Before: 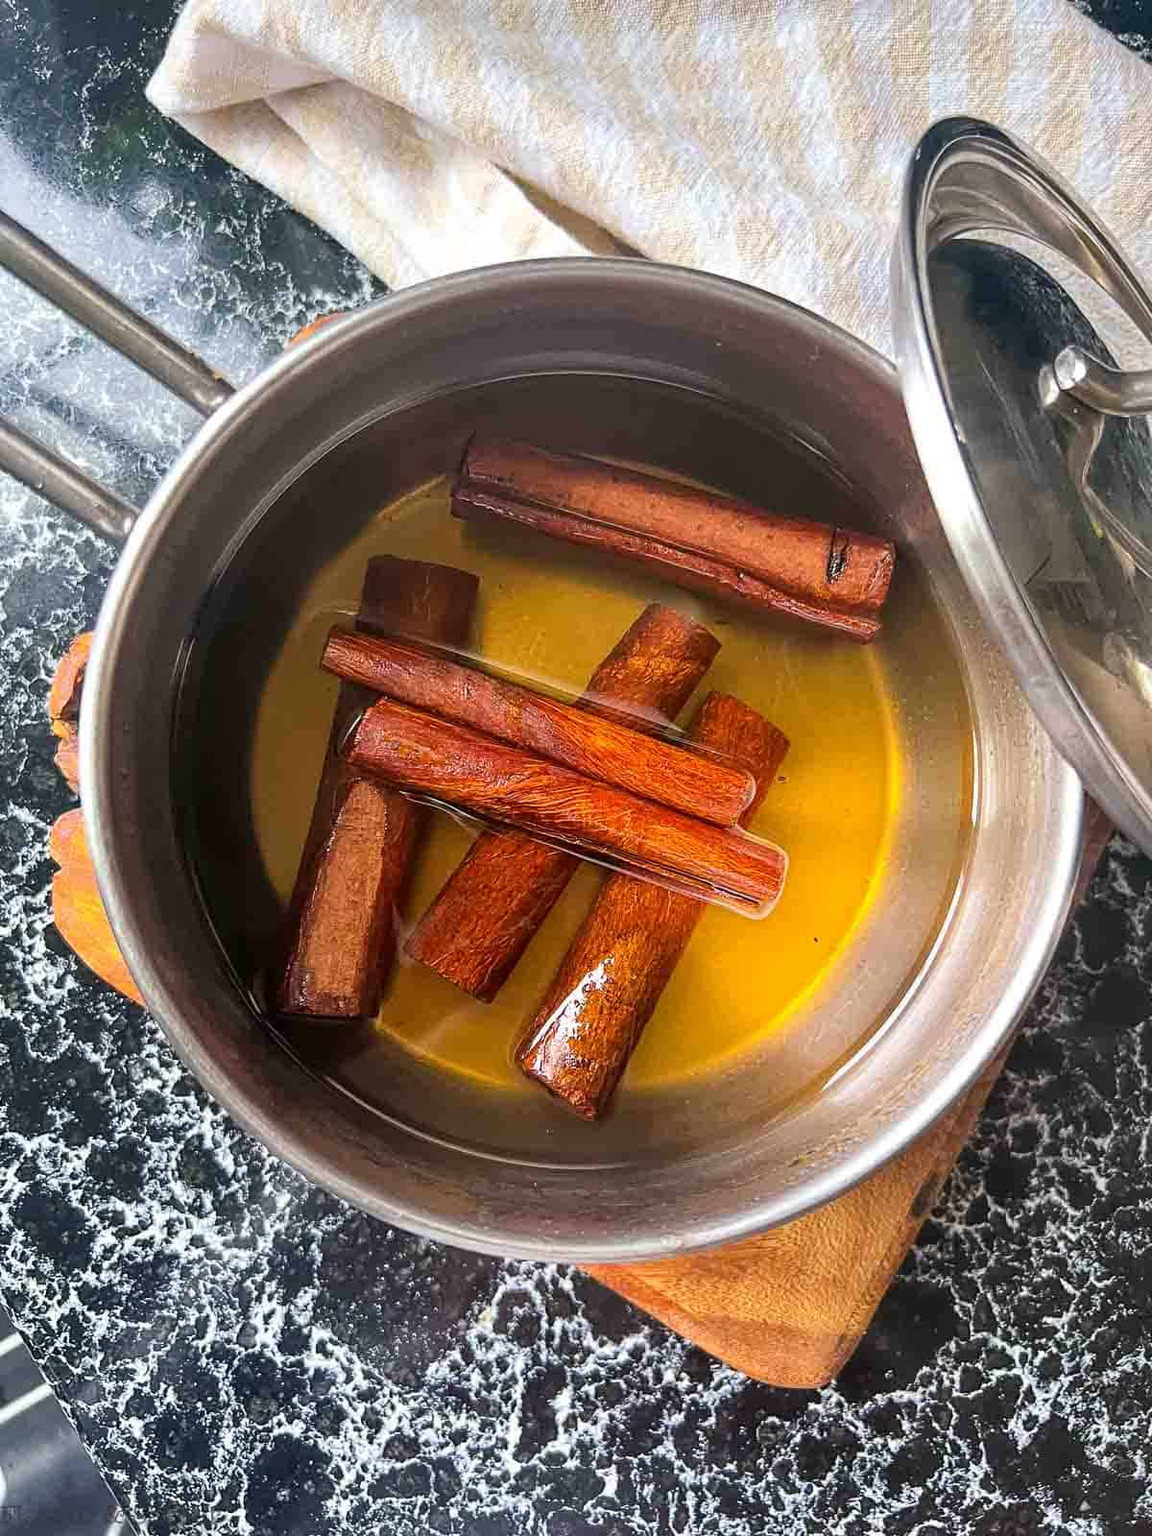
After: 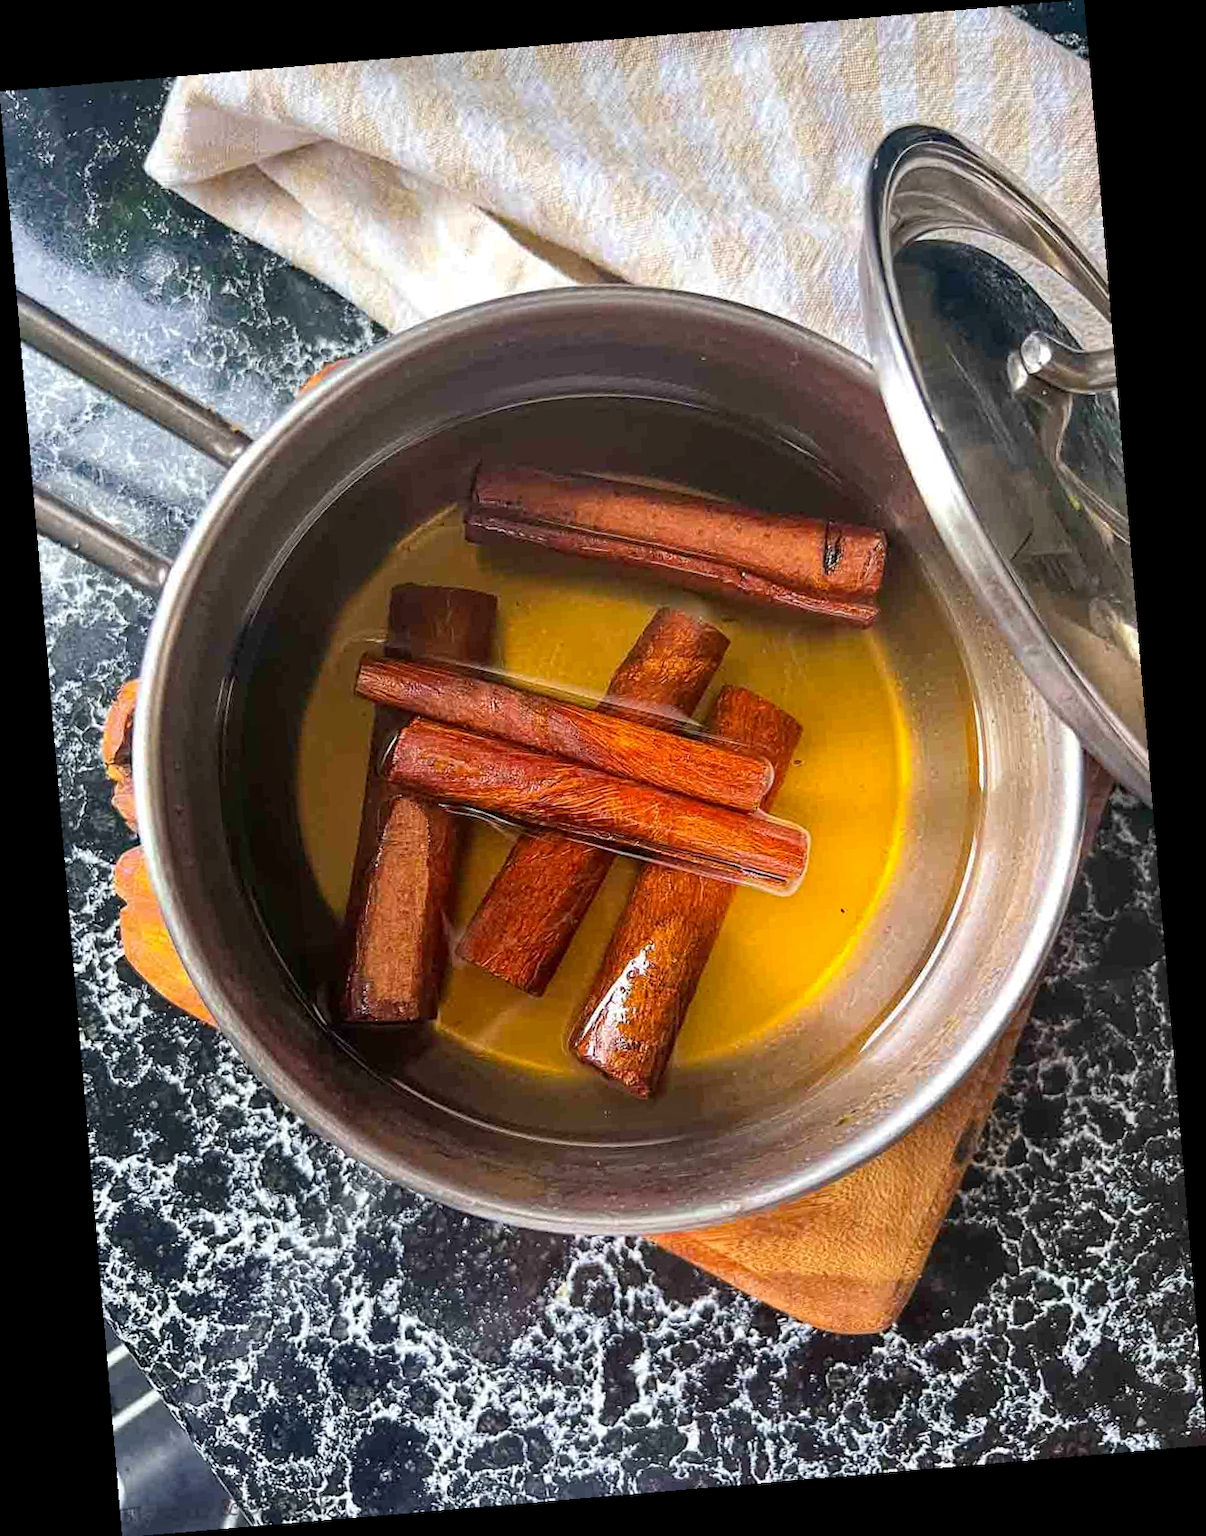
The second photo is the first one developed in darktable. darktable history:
rotate and perspective: rotation -4.86°, automatic cropping off
haze removal: compatibility mode true, adaptive false
